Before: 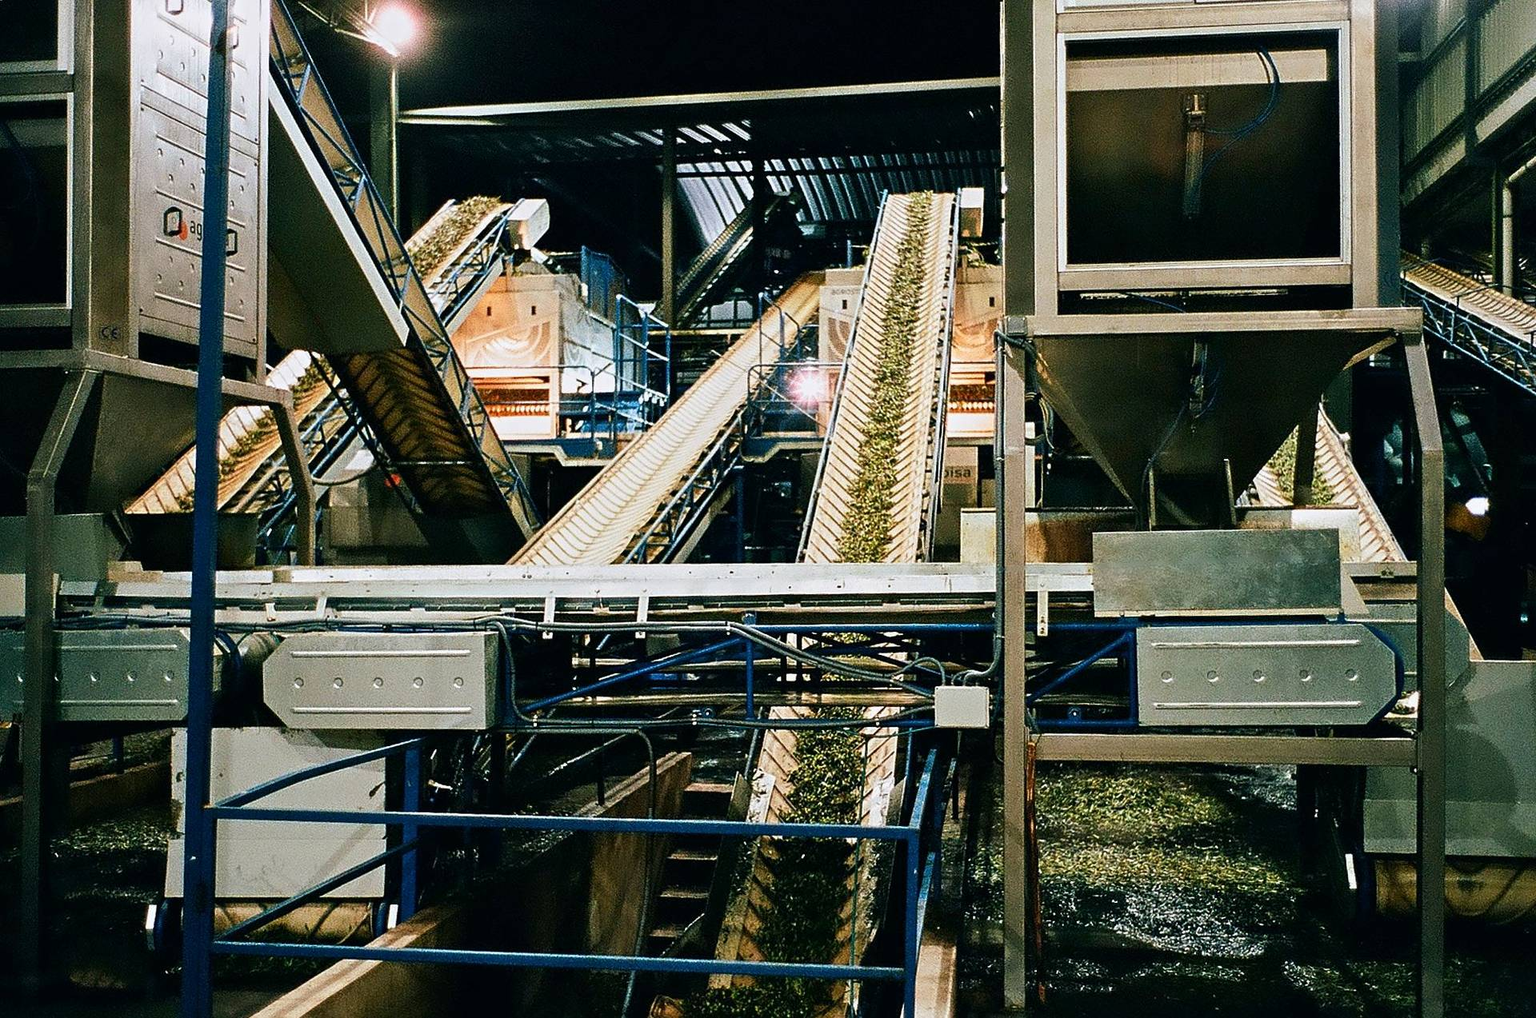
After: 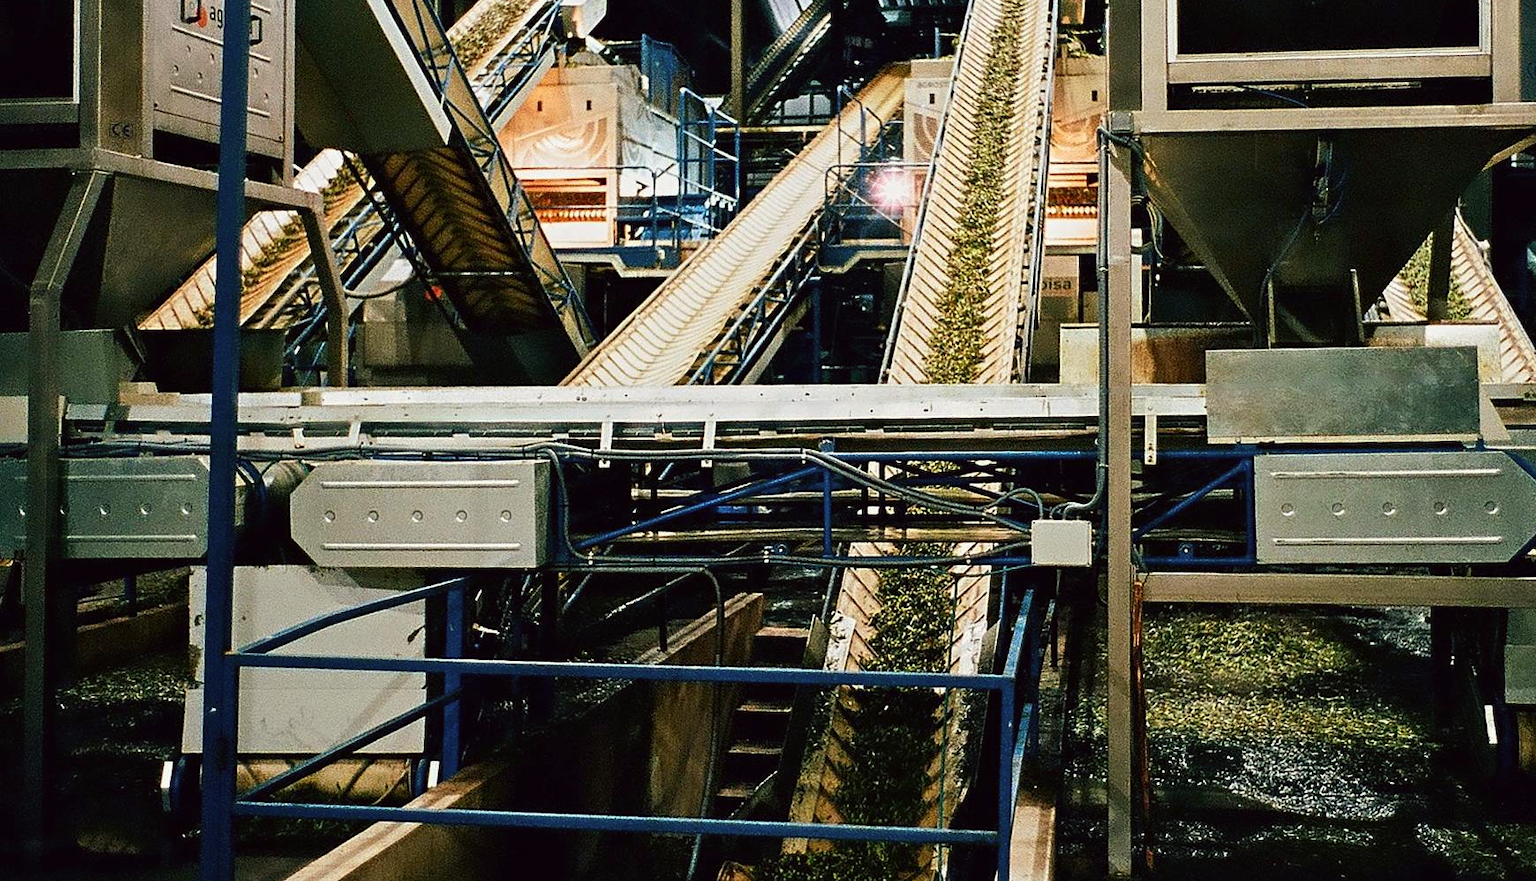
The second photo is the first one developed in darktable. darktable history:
color calibration: illuminant same as pipeline (D50), x 0.345, y 0.358, temperature 4990.29 K
color correction: highlights a* -0.947, highlights b* 4.67, shadows a* 3.54
crop: top 21.193%, right 9.342%, bottom 0.302%
